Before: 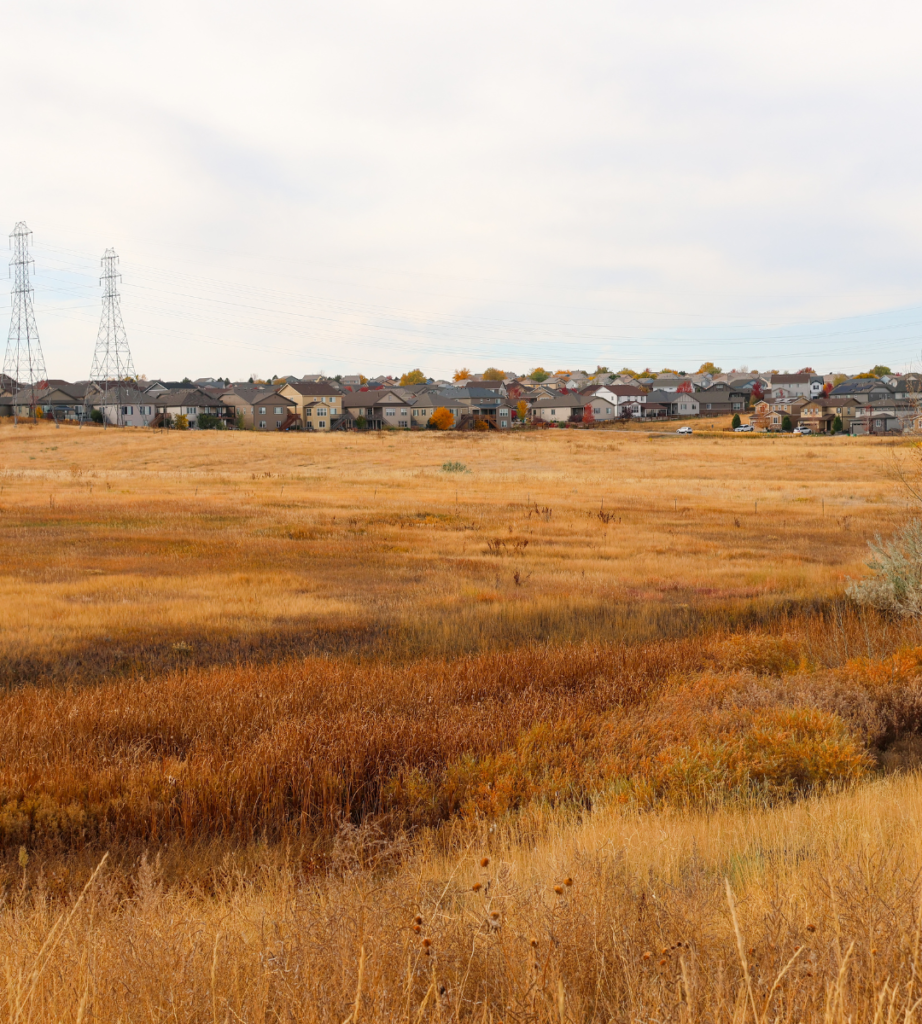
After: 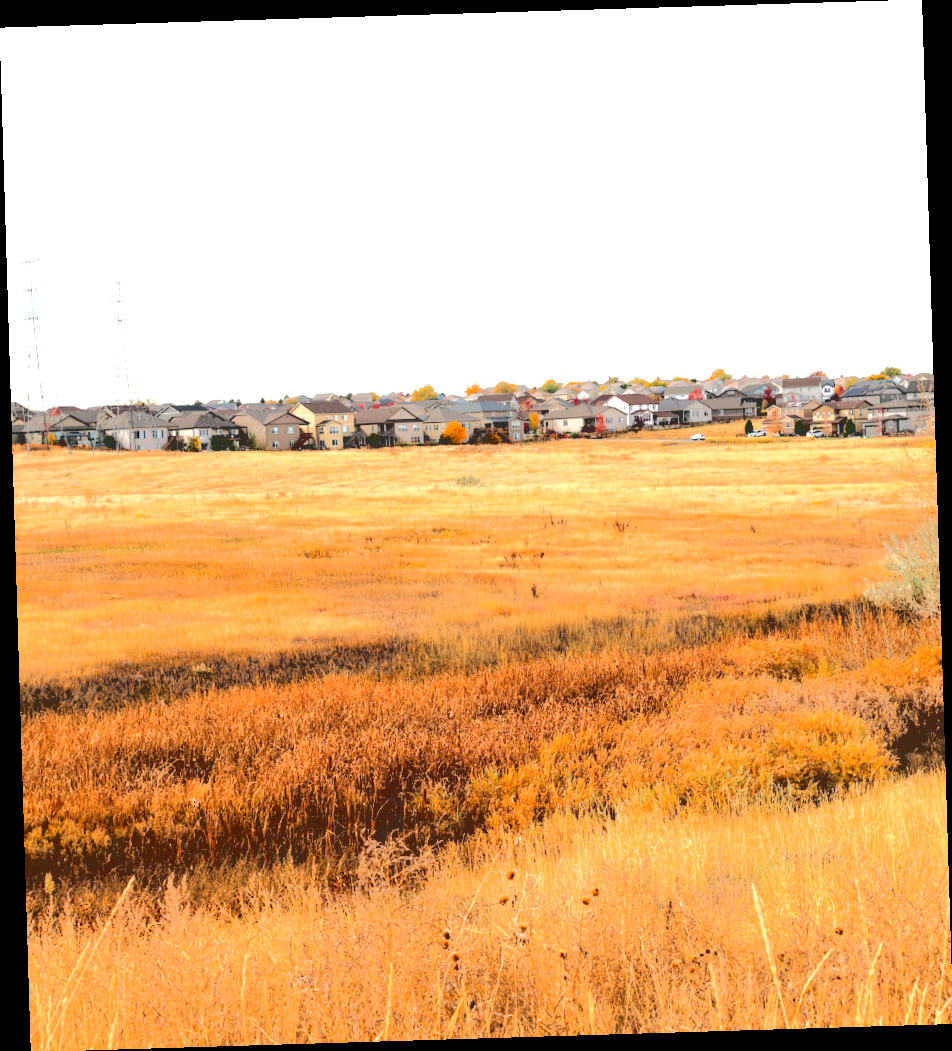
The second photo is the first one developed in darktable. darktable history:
base curve: curves: ch0 [(0.065, 0.026) (0.236, 0.358) (0.53, 0.546) (0.777, 0.841) (0.924, 0.992)], preserve colors average RGB
exposure: black level correction 0.001, exposure 0.955 EV, compensate exposure bias true, compensate highlight preservation false
rotate and perspective: rotation -1.75°, automatic cropping off
